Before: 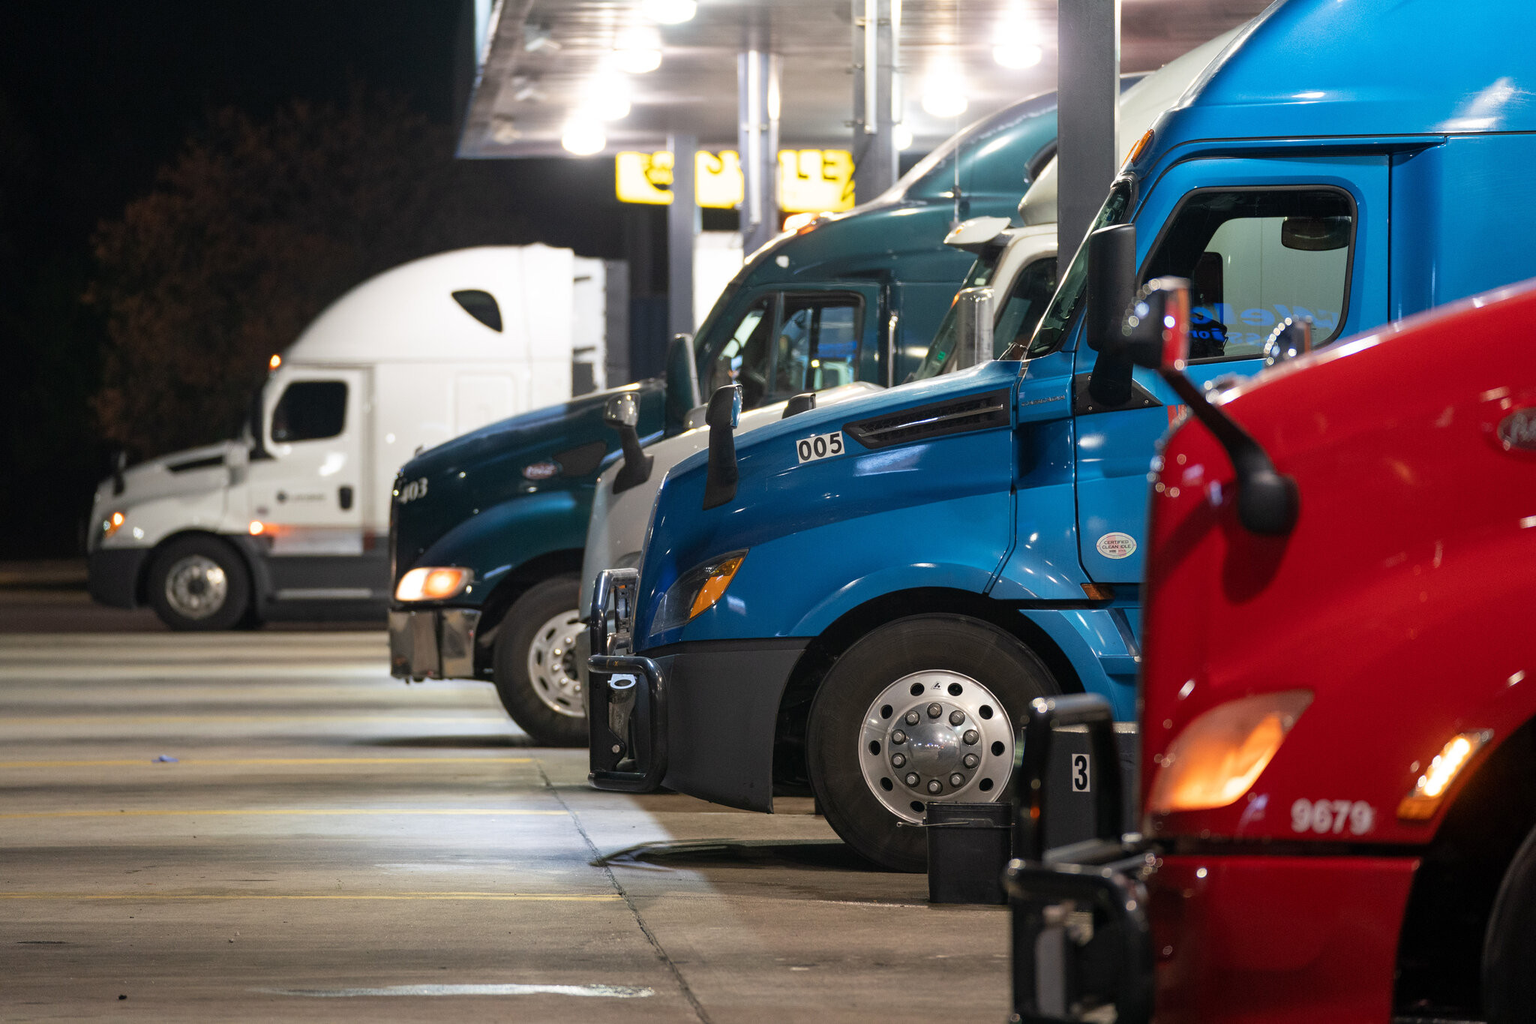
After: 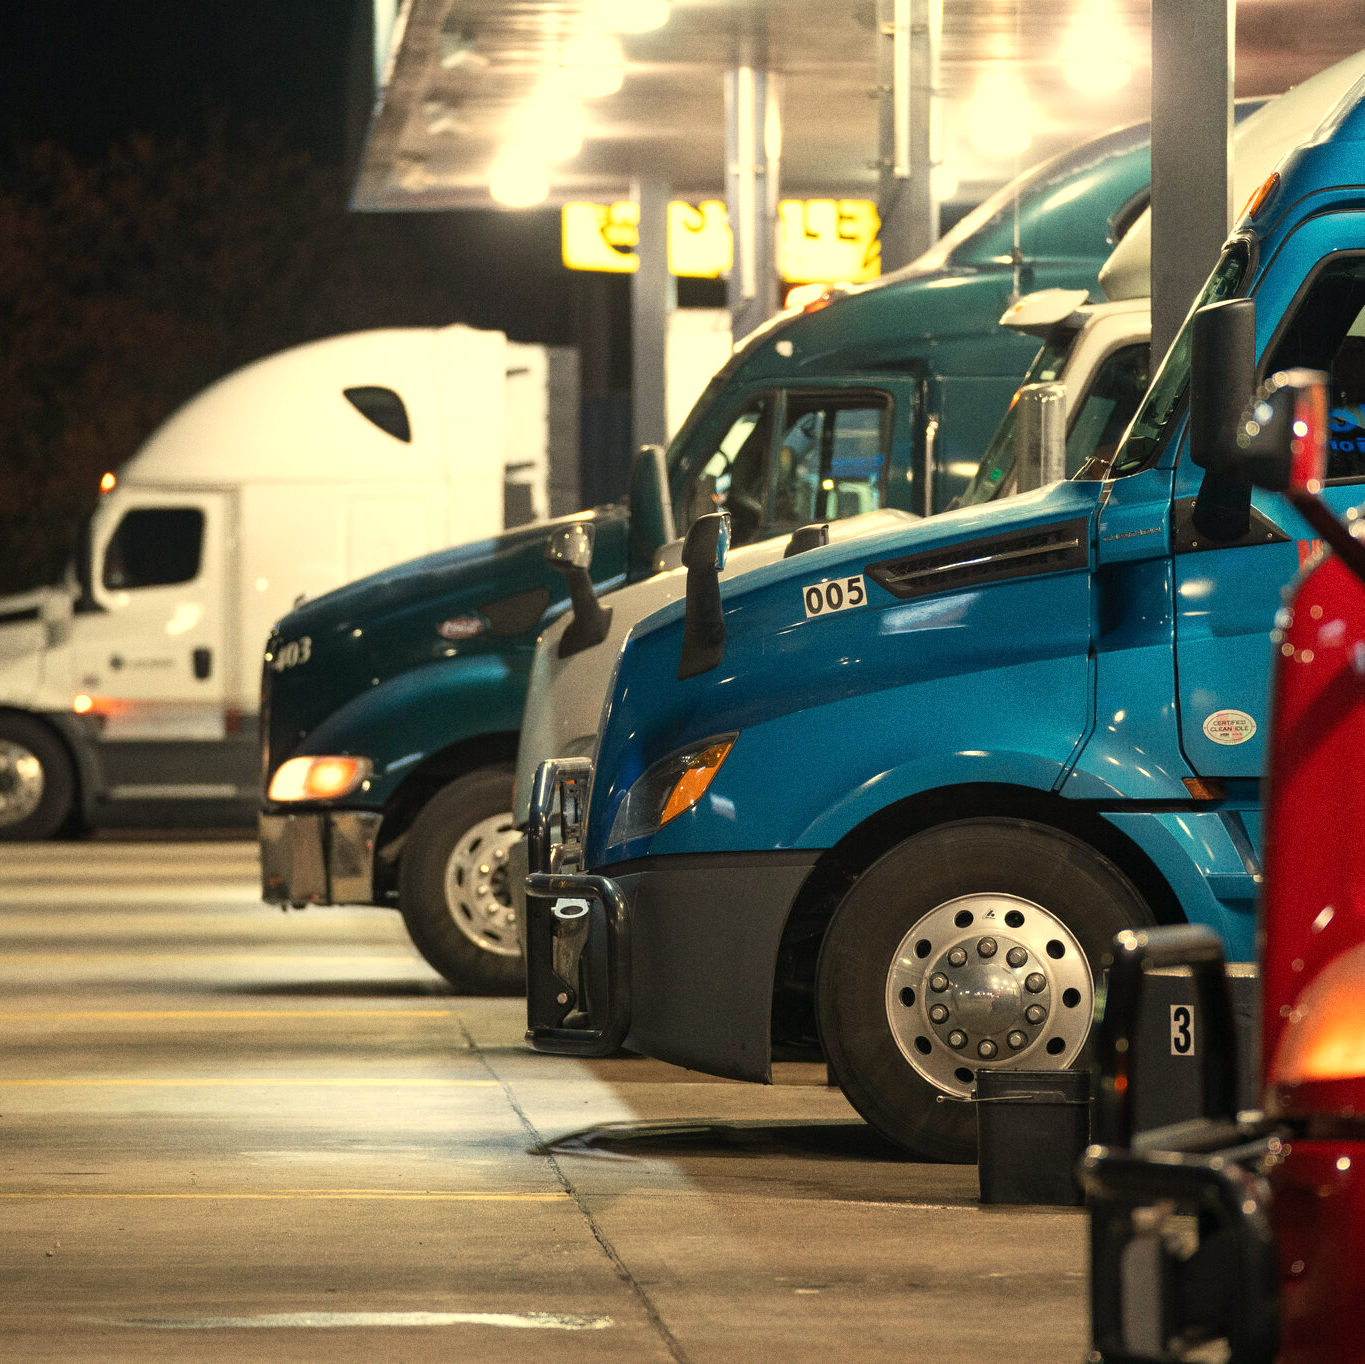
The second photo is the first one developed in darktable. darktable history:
white balance: red 1.08, blue 0.791
exposure: exposure 0.197 EV, compensate highlight preservation false
crop and rotate: left 12.648%, right 20.685%
grain: coarseness 0.09 ISO
